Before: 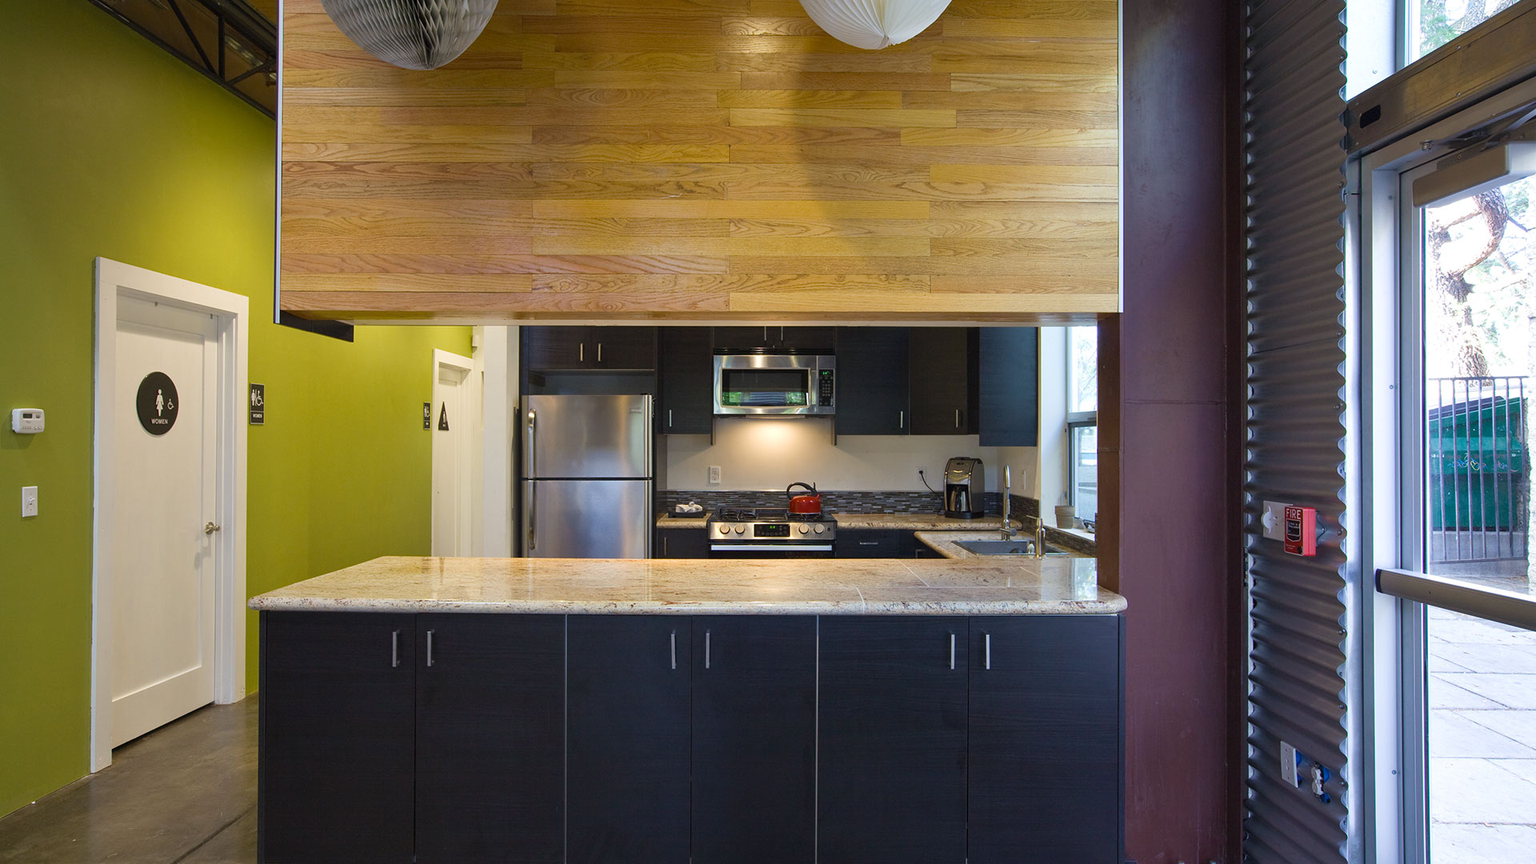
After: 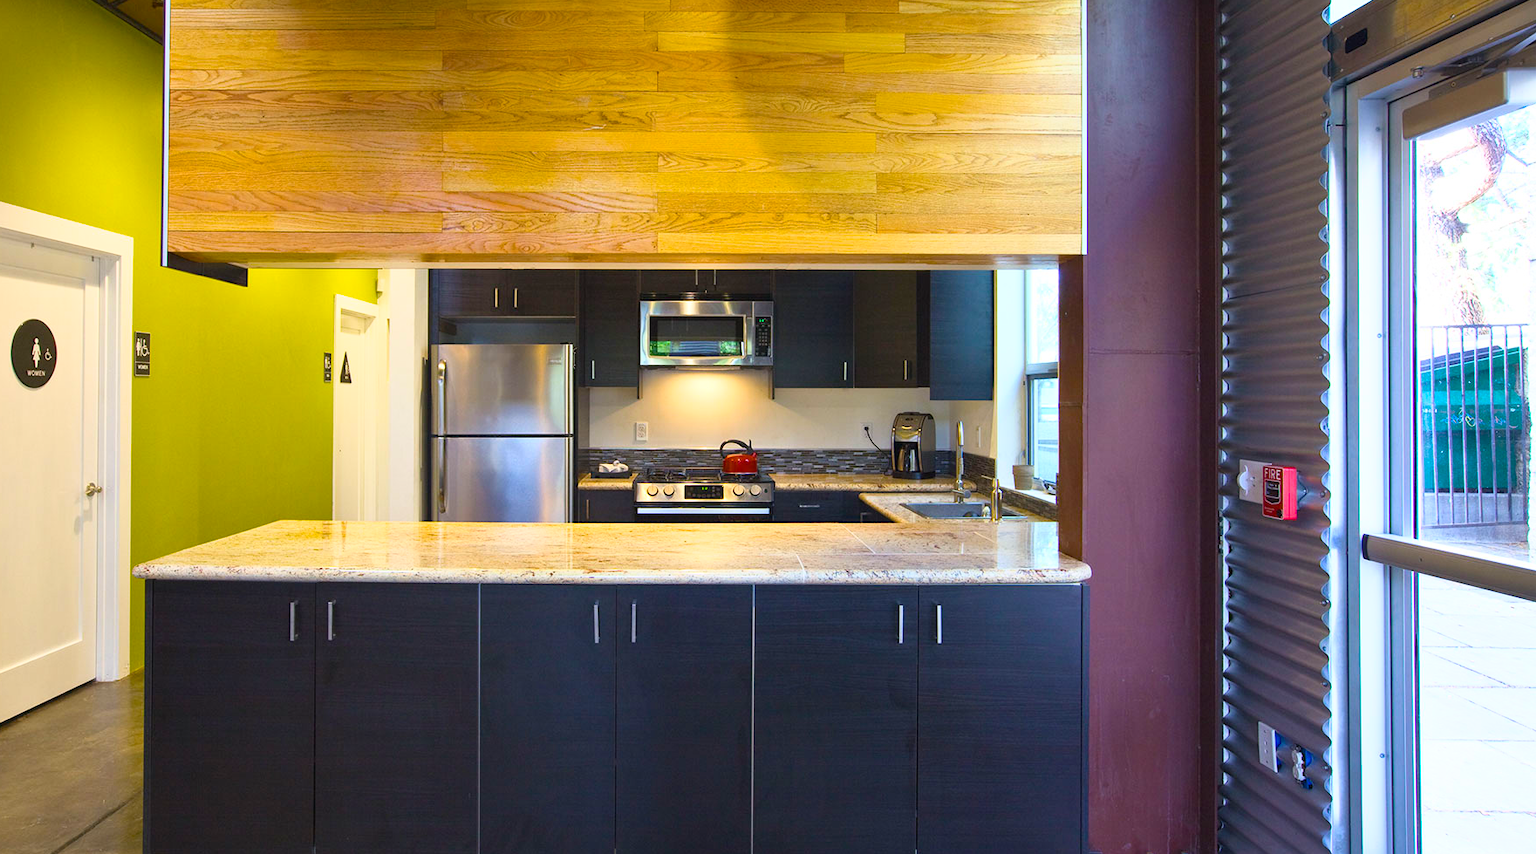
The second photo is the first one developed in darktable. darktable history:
crop and rotate: left 8.262%, top 9.226%
color balance rgb: perceptual saturation grading › global saturation 30%, global vibrance 20%
base curve: curves: ch0 [(0, 0) (0.557, 0.834) (1, 1)]
